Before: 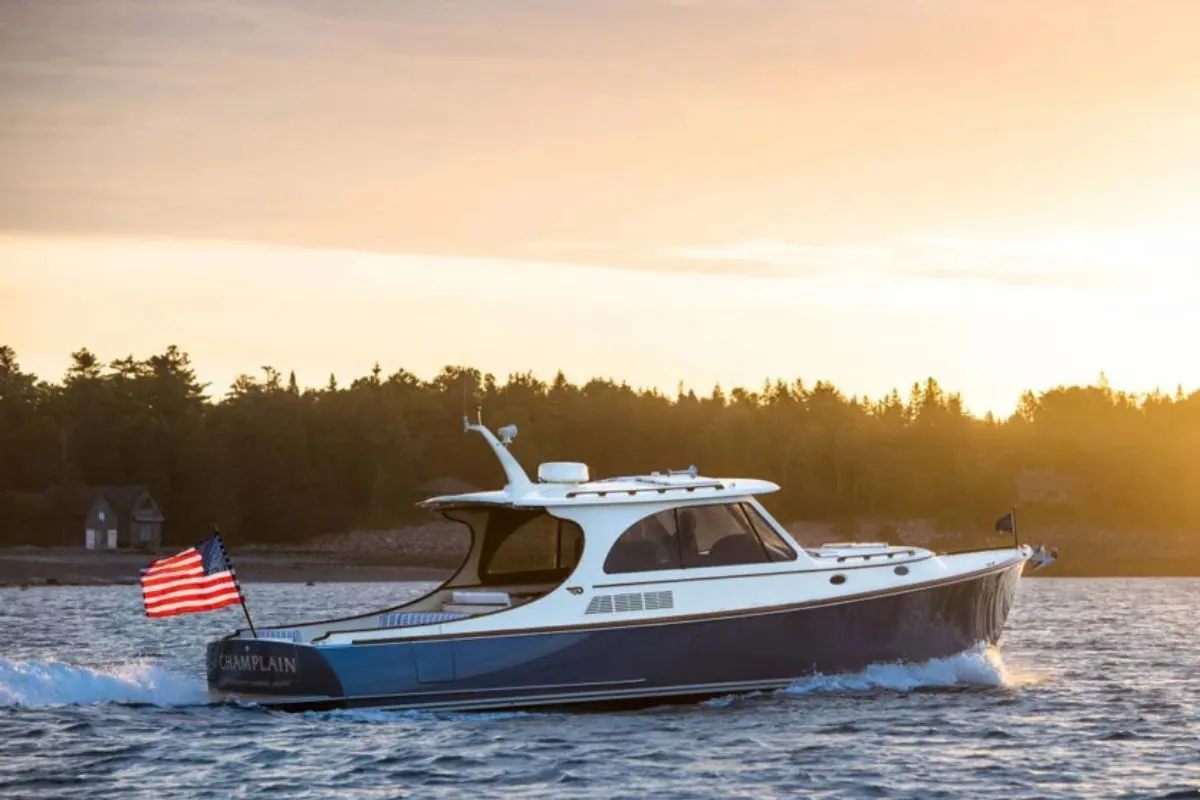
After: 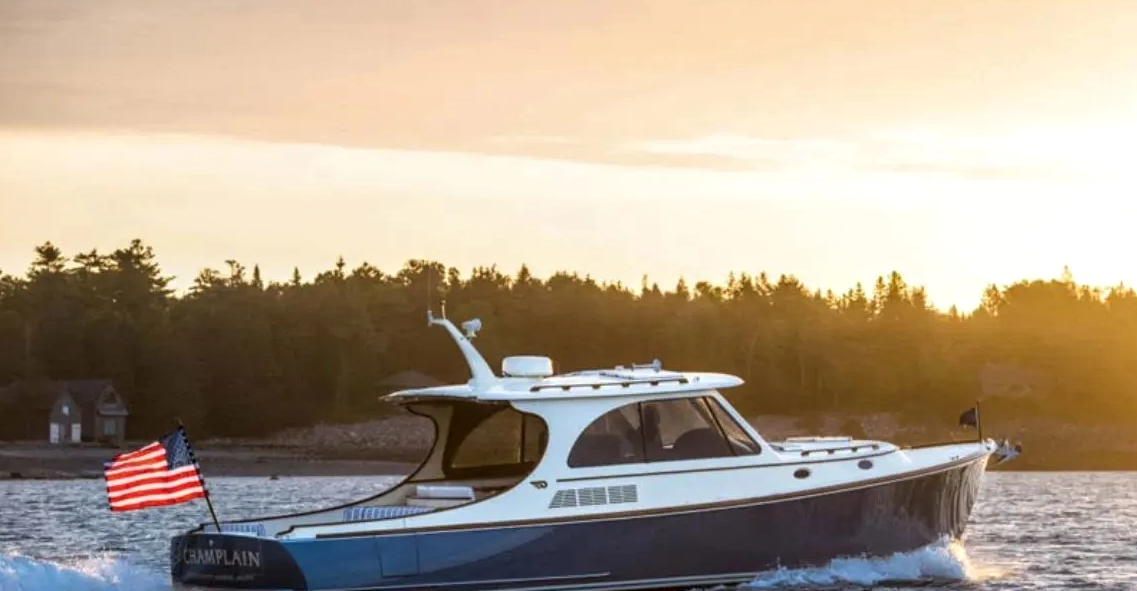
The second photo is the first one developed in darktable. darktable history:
crop and rotate: left 3.013%, top 13.405%, right 2.186%, bottom 12.643%
local contrast: detail 130%
